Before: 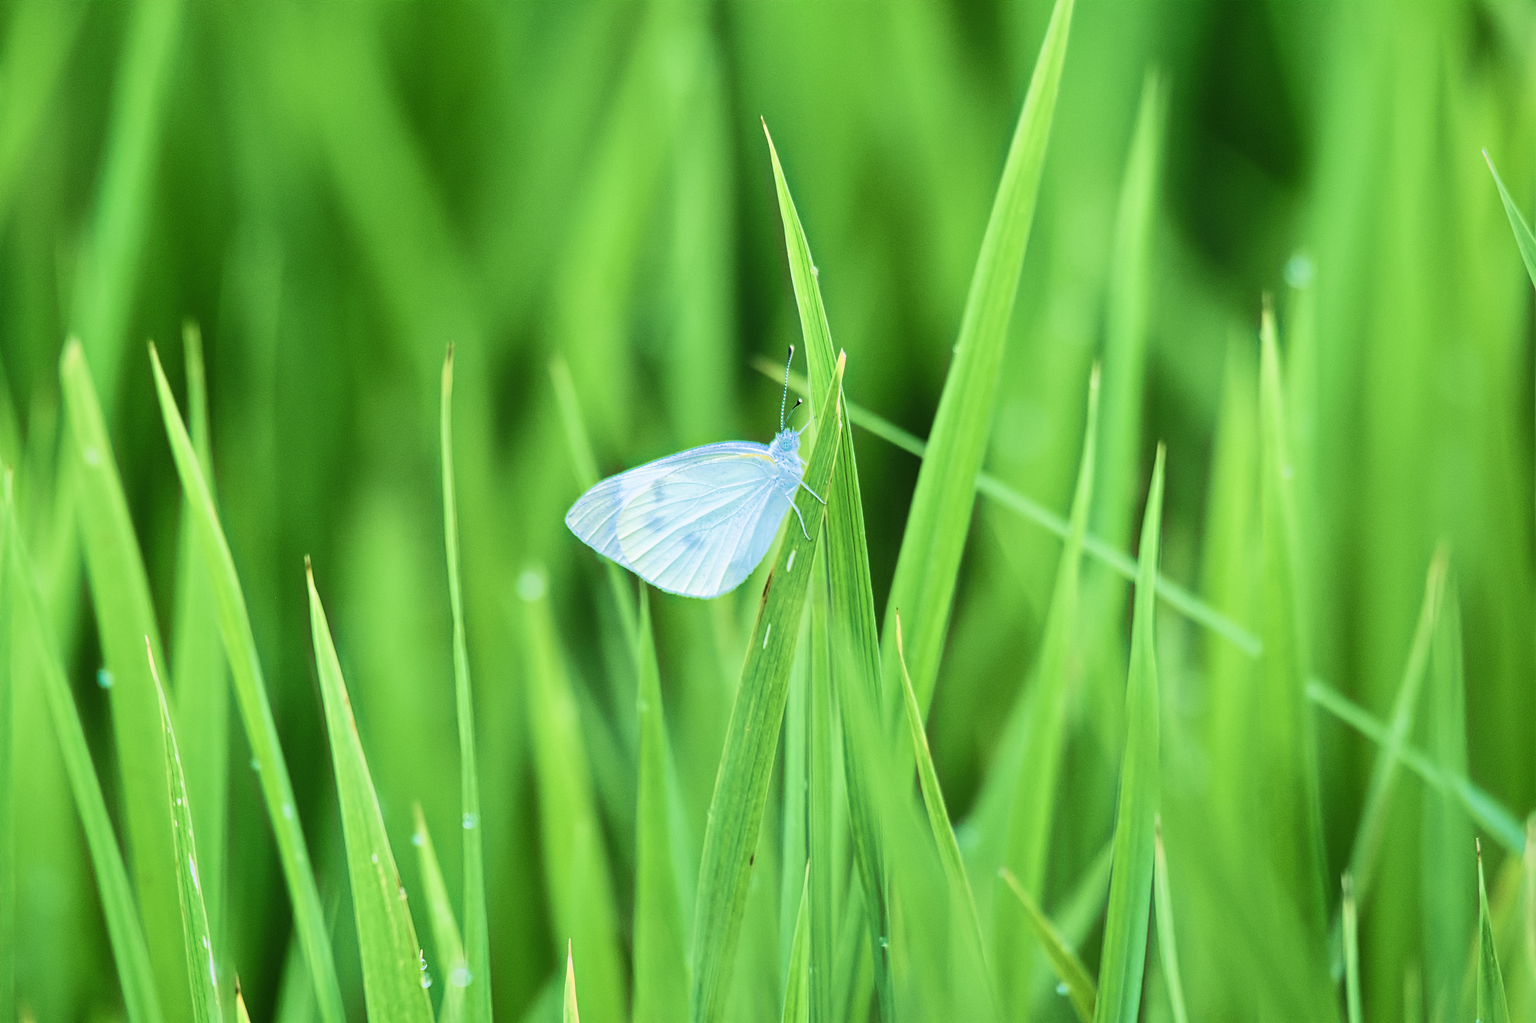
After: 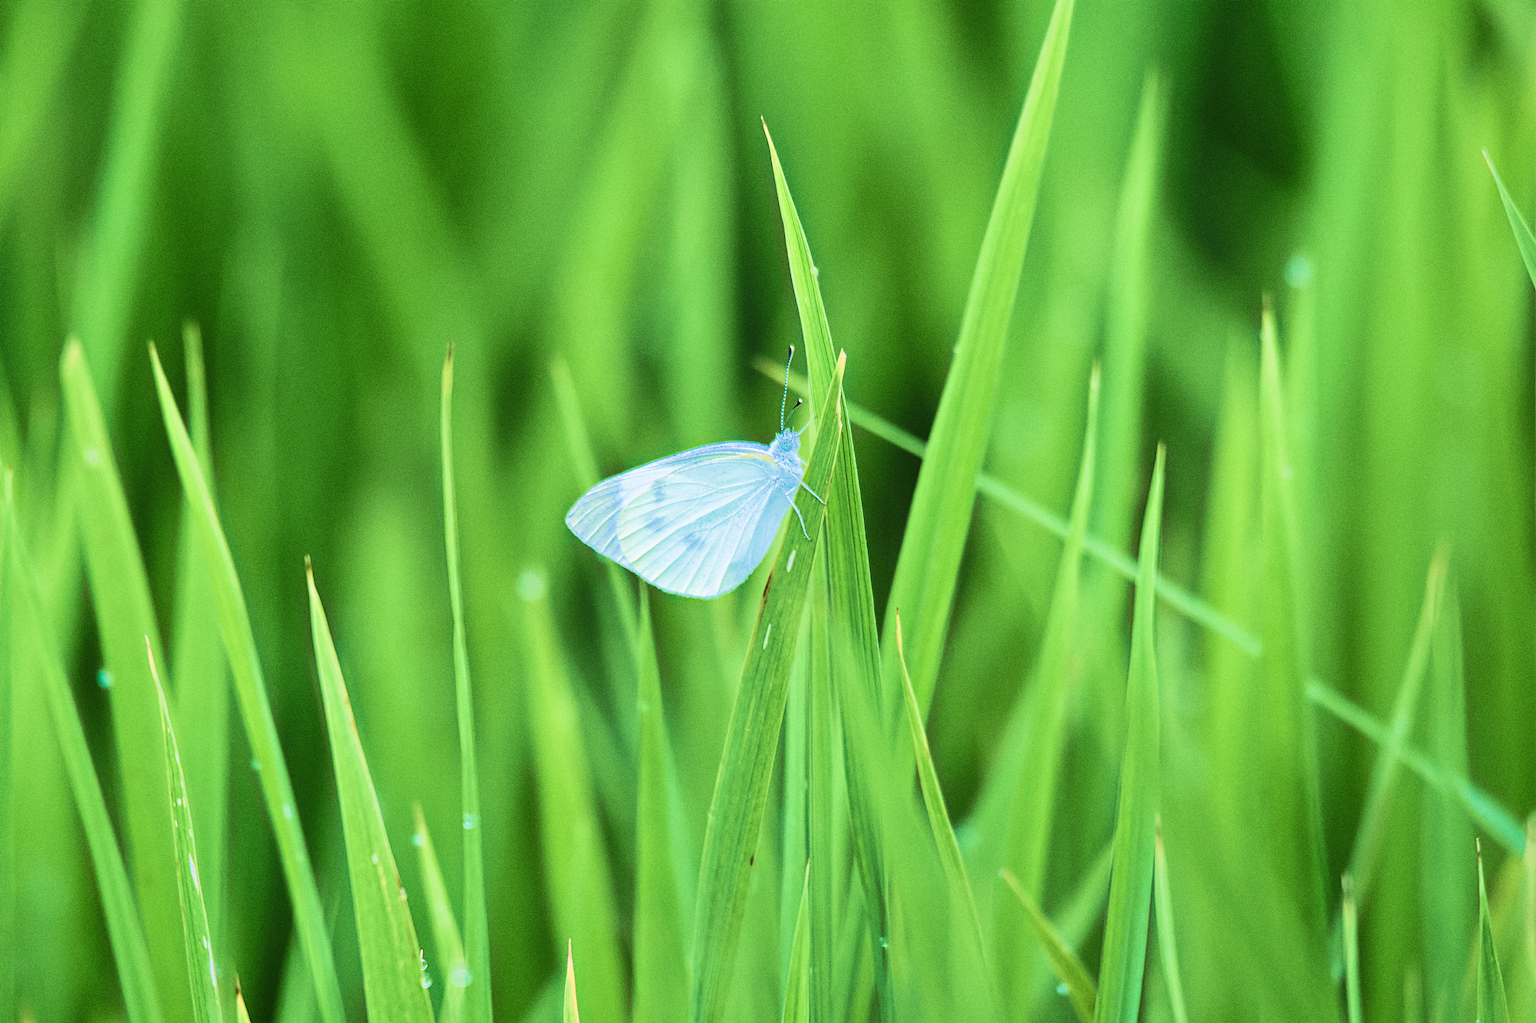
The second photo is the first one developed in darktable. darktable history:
grain: coarseness 0.09 ISO
velvia: on, module defaults
